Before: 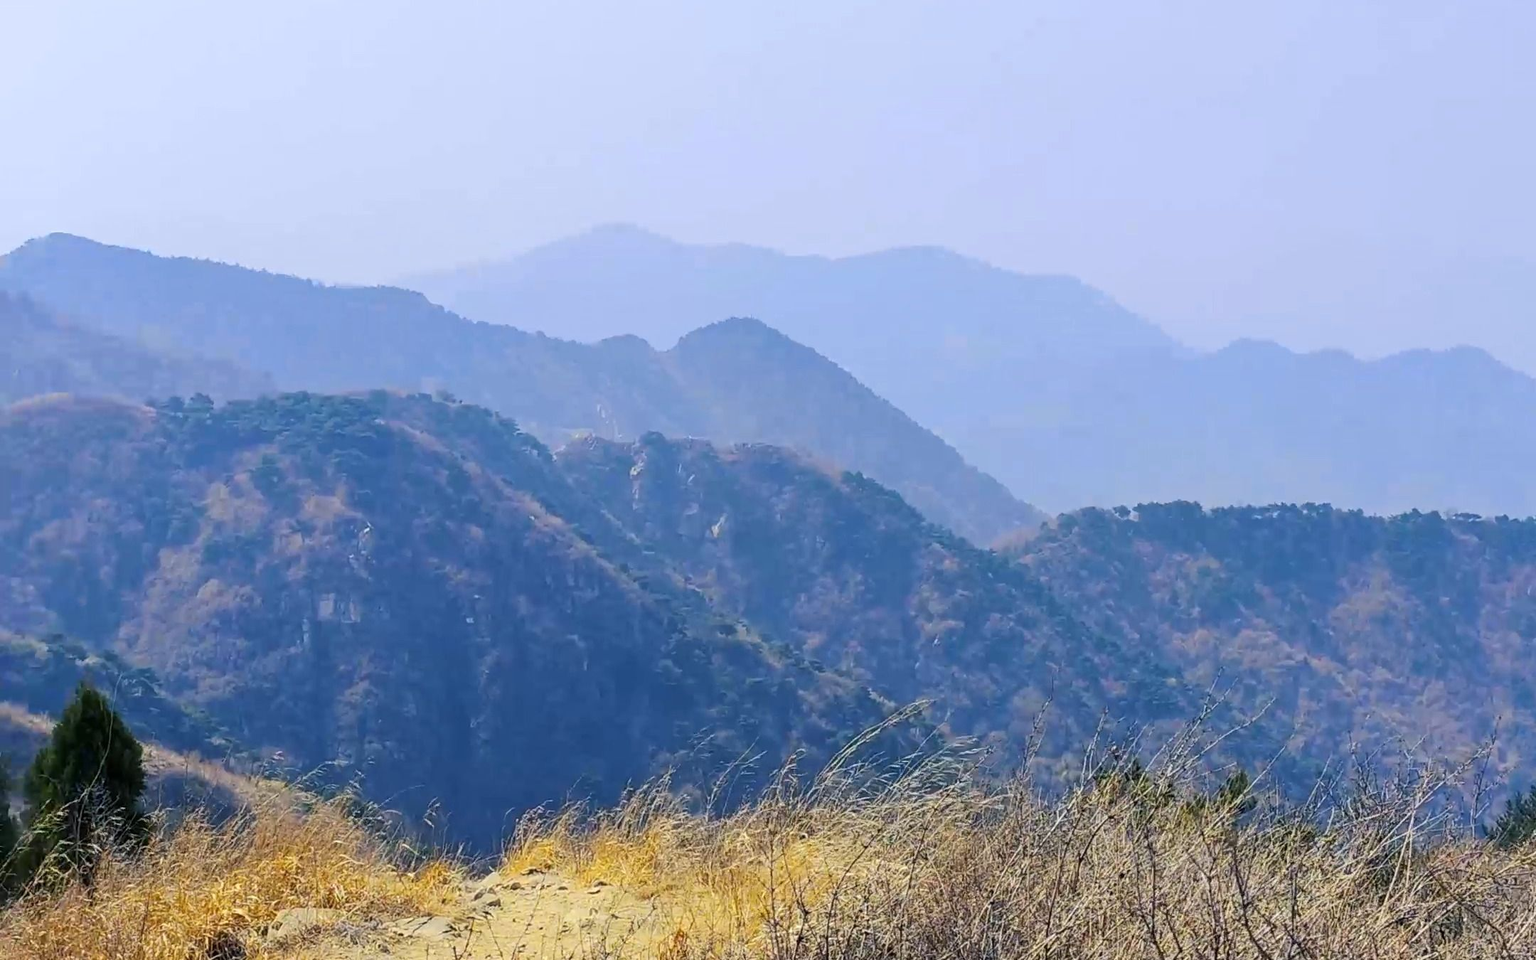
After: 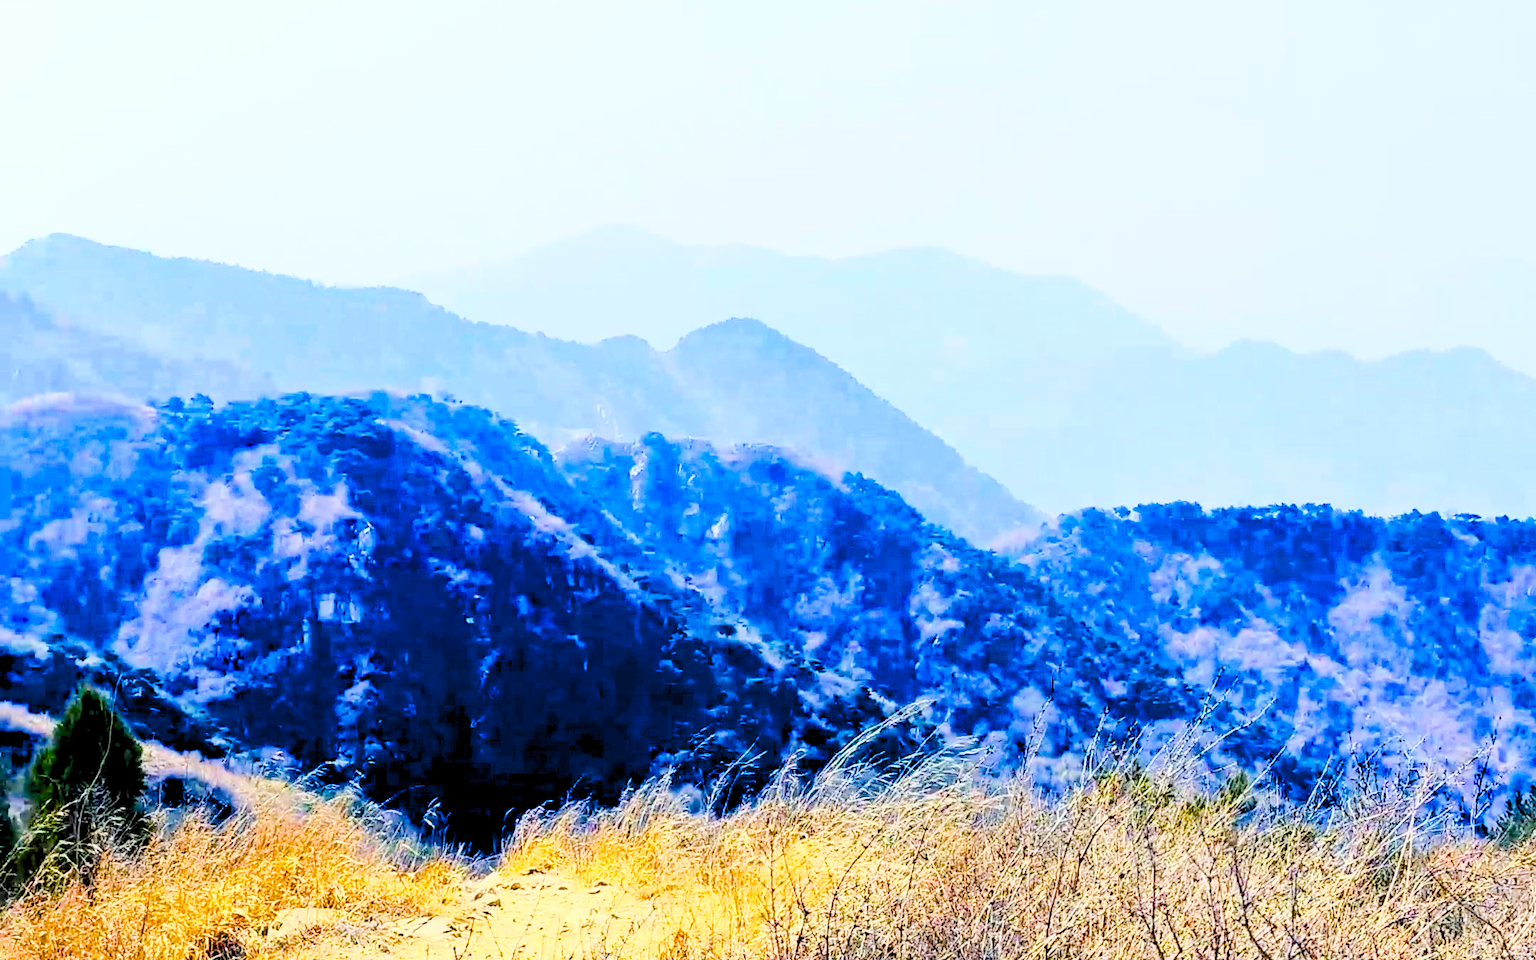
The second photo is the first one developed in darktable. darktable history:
base curve: curves: ch0 [(0, 0) (0.028, 0.03) (0.121, 0.232) (0.46, 0.748) (0.859, 0.968) (1, 1)]
levels: white 99.93%, levels [0.072, 0.414, 0.976]
color balance rgb: perceptual saturation grading › global saturation 20%, perceptual saturation grading › highlights -25.607%, perceptual saturation grading › shadows 49.592%, saturation formula JzAzBz (2021)
